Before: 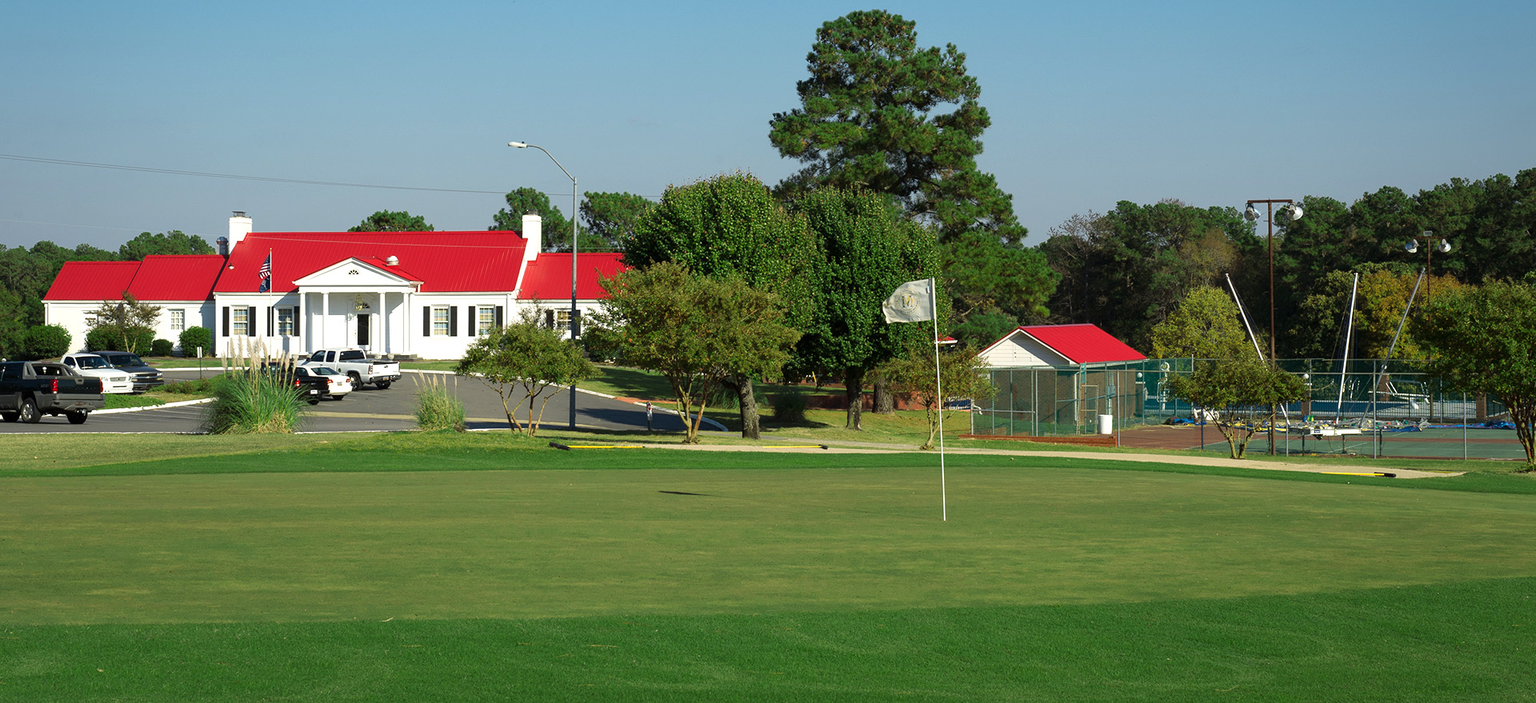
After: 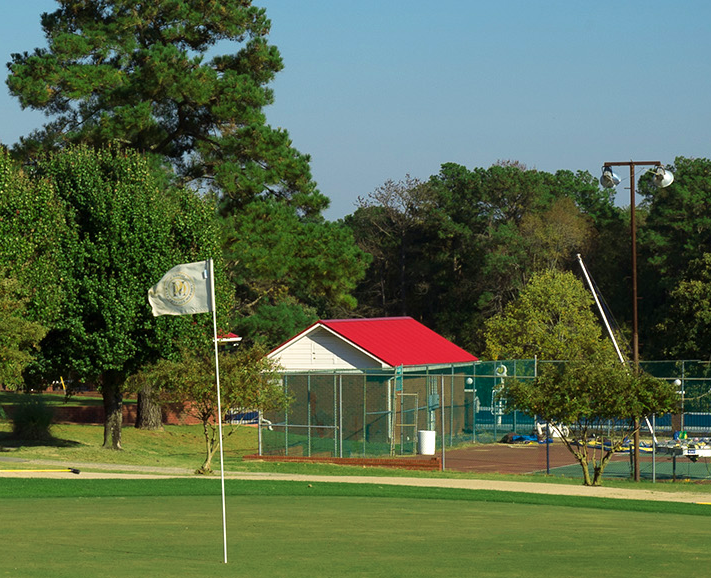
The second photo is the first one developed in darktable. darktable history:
crop and rotate: left 49.76%, top 10.14%, right 13.174%, bottom 24.076%
velvia: on, module defaults
